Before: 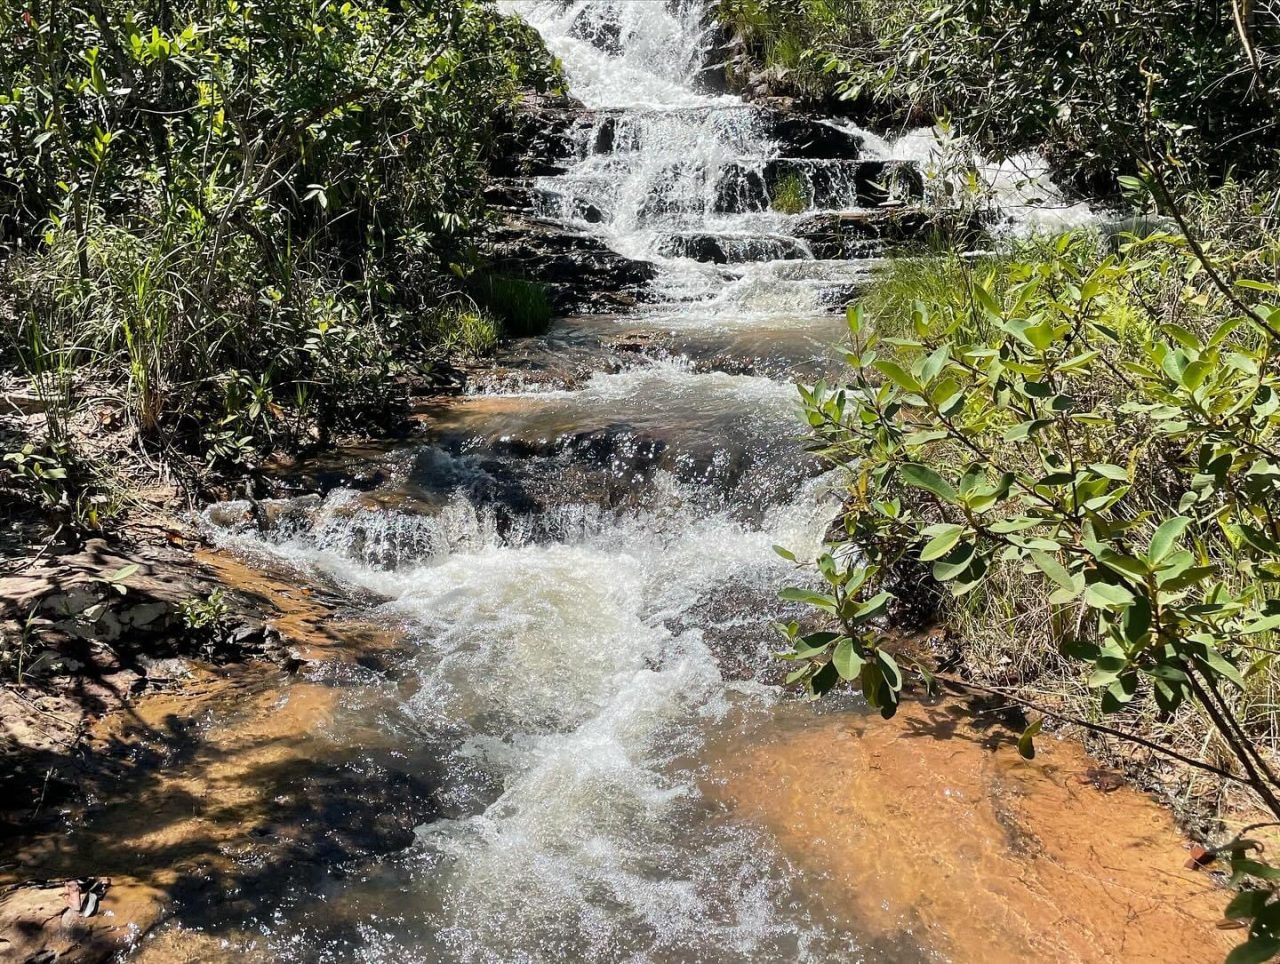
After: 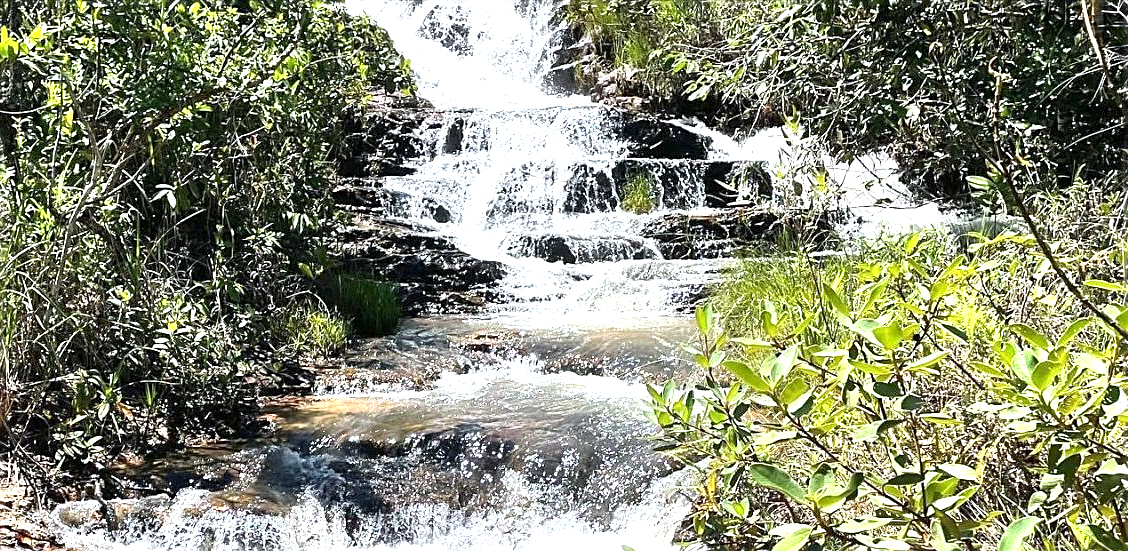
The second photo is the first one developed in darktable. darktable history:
crop and rotate: left 11.812%, bottom 42.776%
exposure: black level correction 0, exposure 1.2 EV, compensate highlight preservation false
white balance: red 0.976, blue 1.04
sharpen: on, module defaults
